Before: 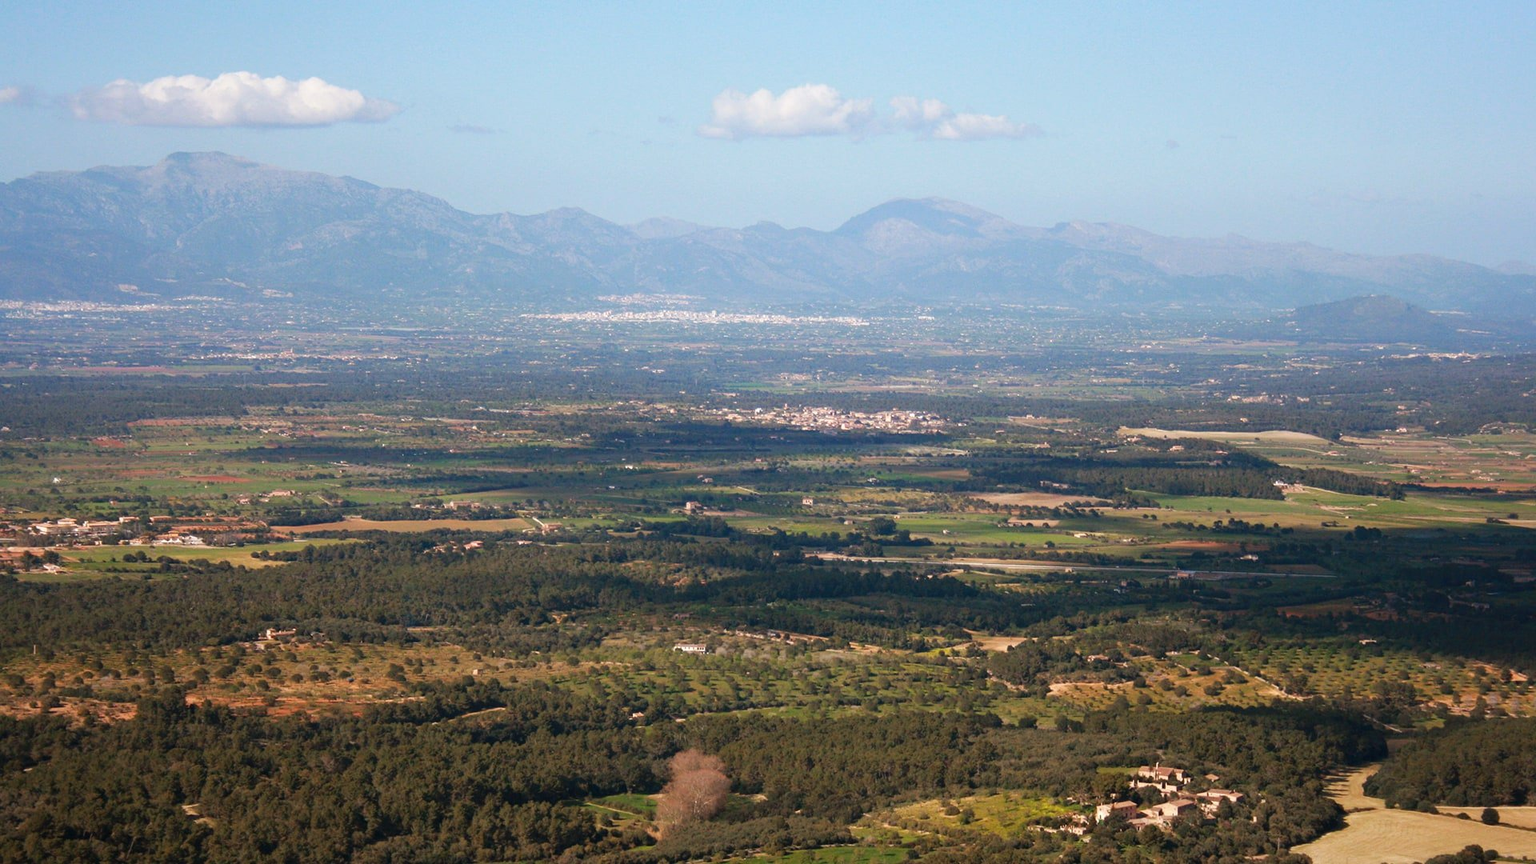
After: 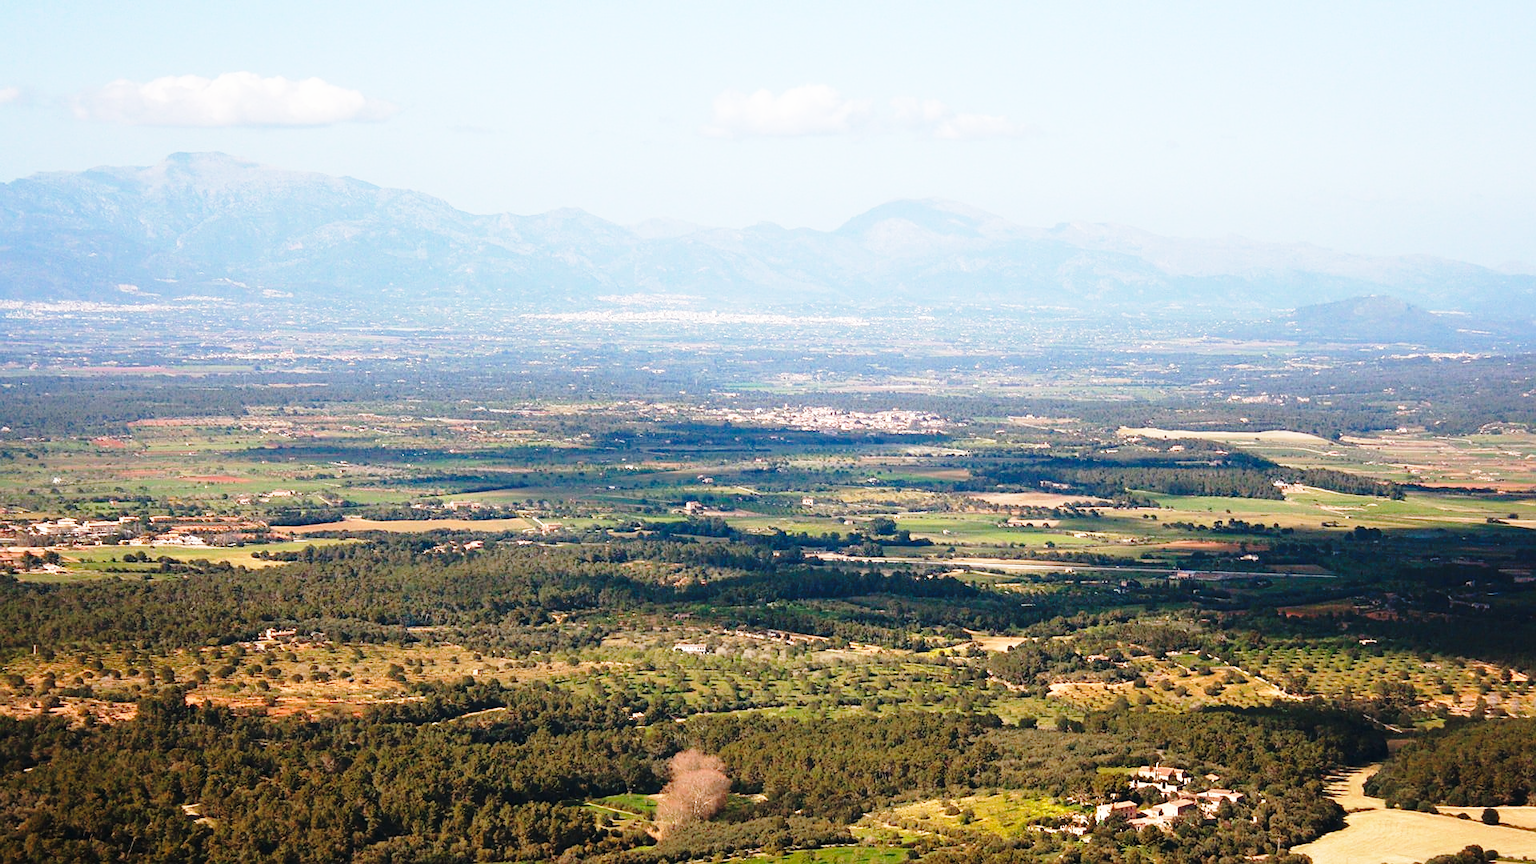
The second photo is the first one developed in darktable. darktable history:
base curve: curves: ch0 [(0, 0) (0.028, 0.03) (0.105, 0.232) (0.387, 0.748) (0.754, 0.968) (1, 1)], preserve colors none
sharpen: radius 0.977, amount 0.606
